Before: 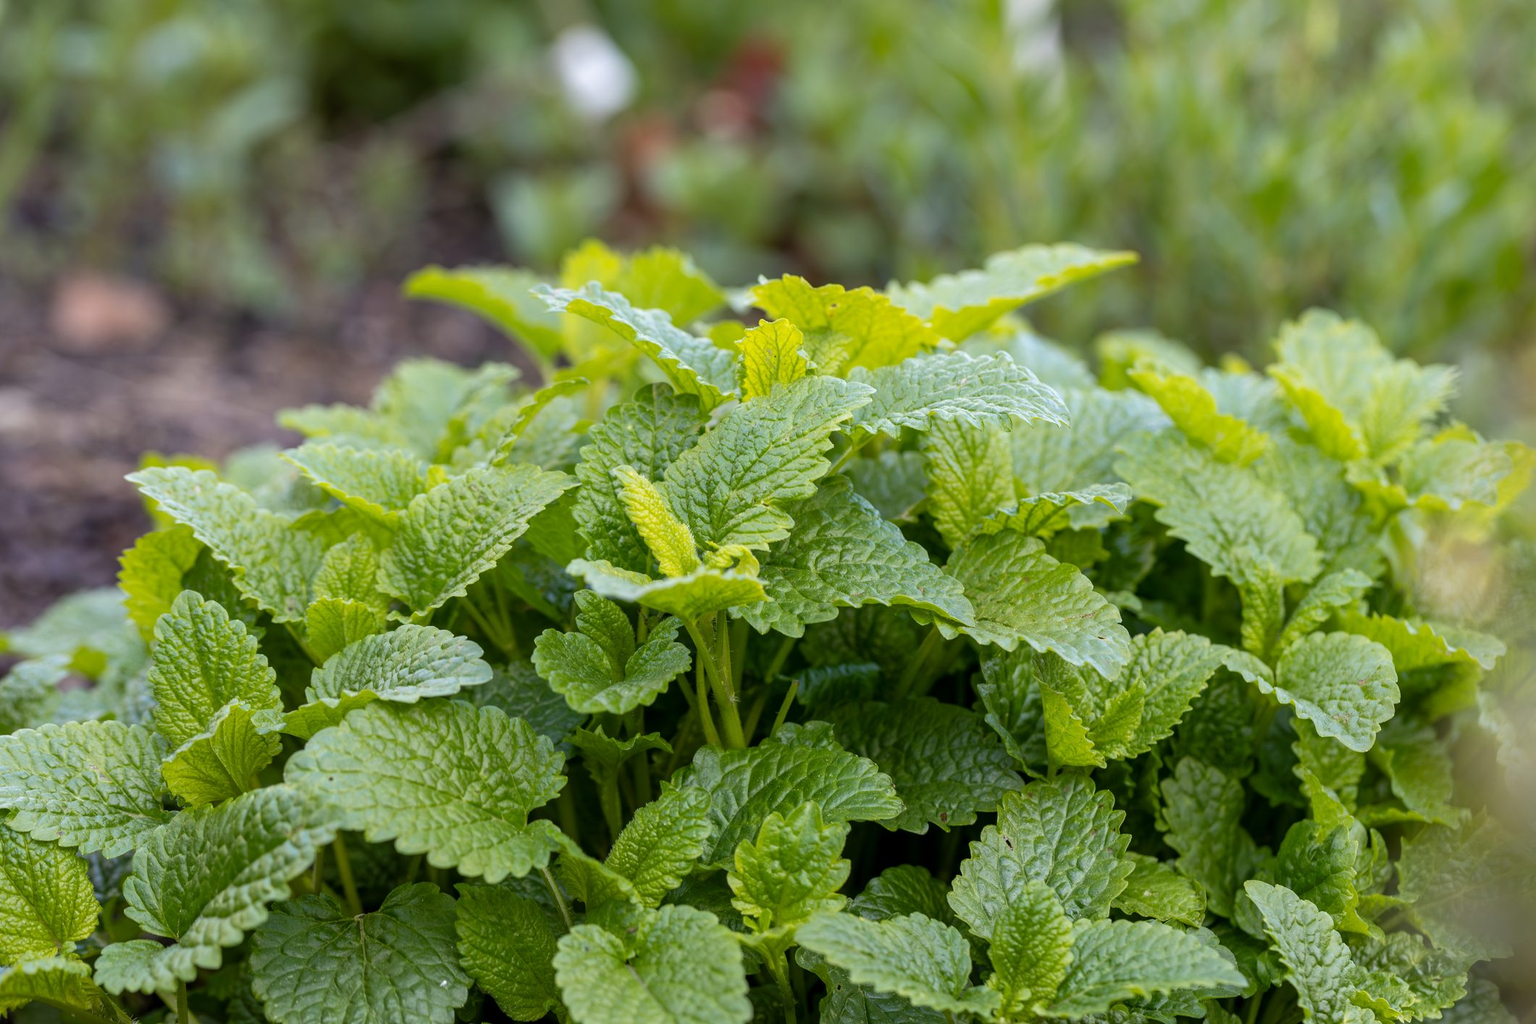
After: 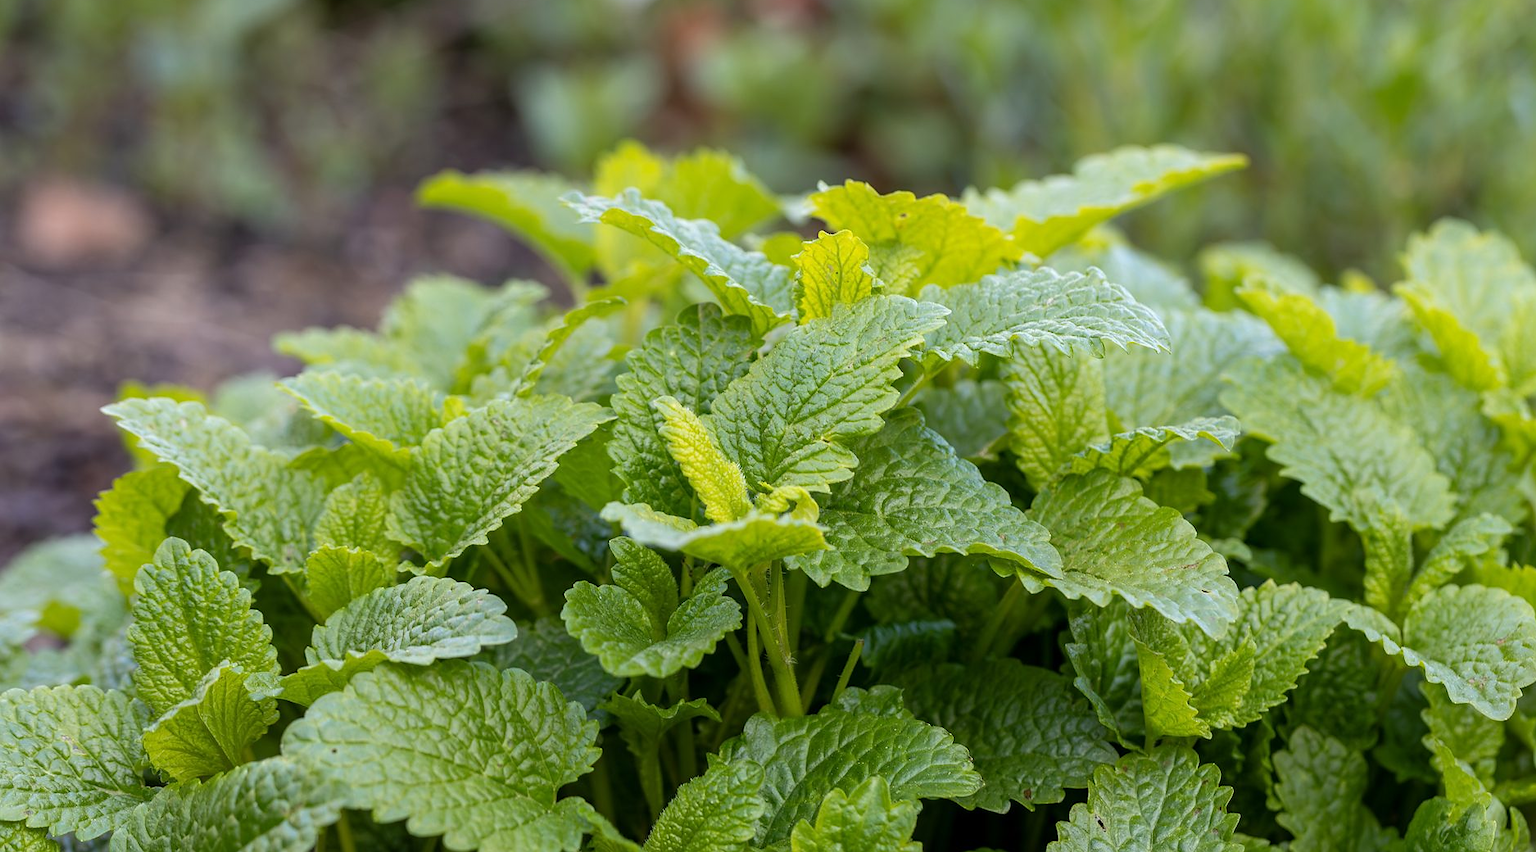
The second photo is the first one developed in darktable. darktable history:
sharpen: radius 1.026, threshold 1
crop and rotate: left 2.321%, top 11.301%, right 9.26%, bottom 15.019%
